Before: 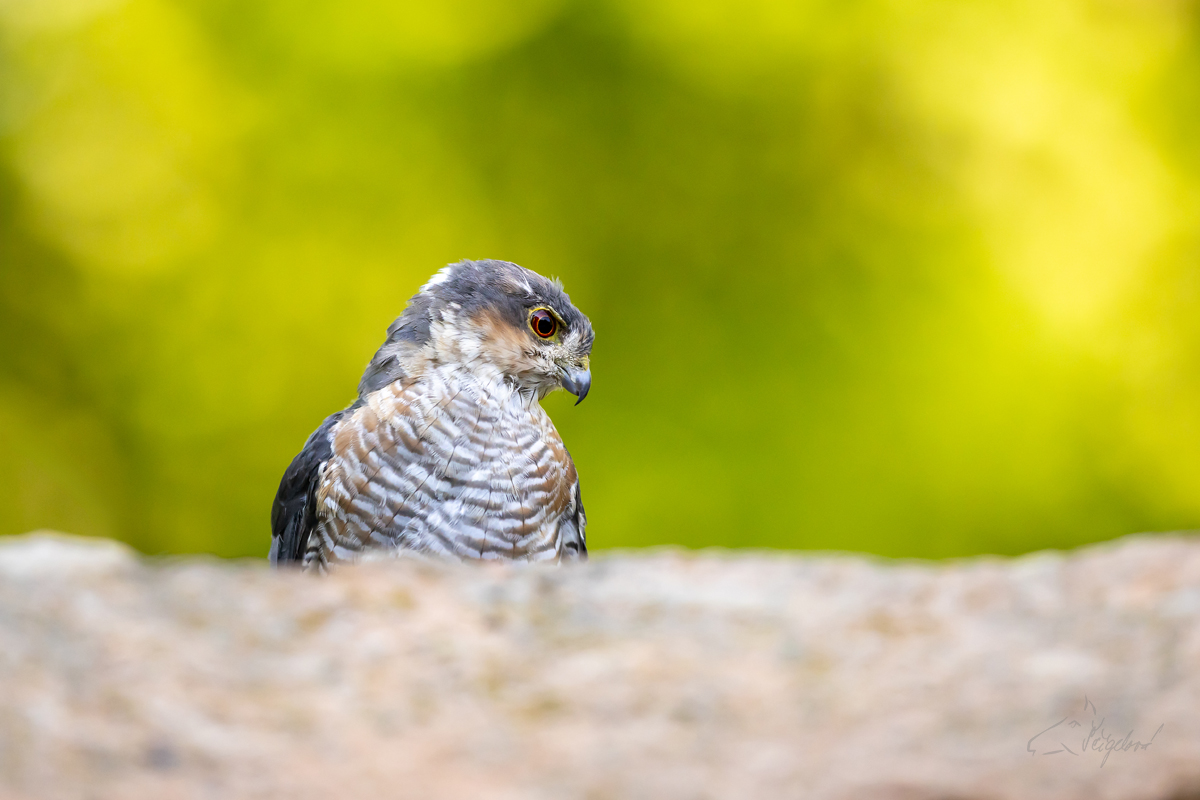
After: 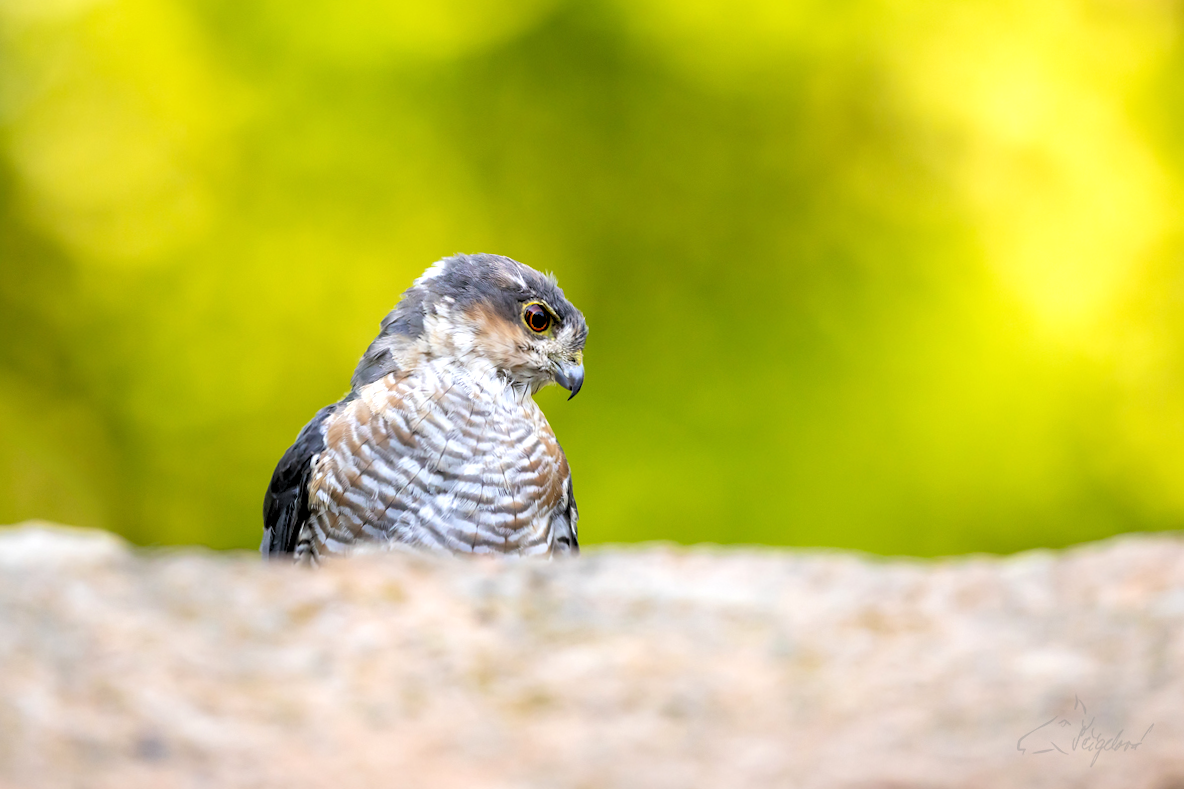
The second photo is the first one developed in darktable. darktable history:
crop and rotate: angle -0.5°
rgb levels: levels [[0.01, 0.419, 0.839], [0, 0.5, 1], [0, 0.5, 1]]
